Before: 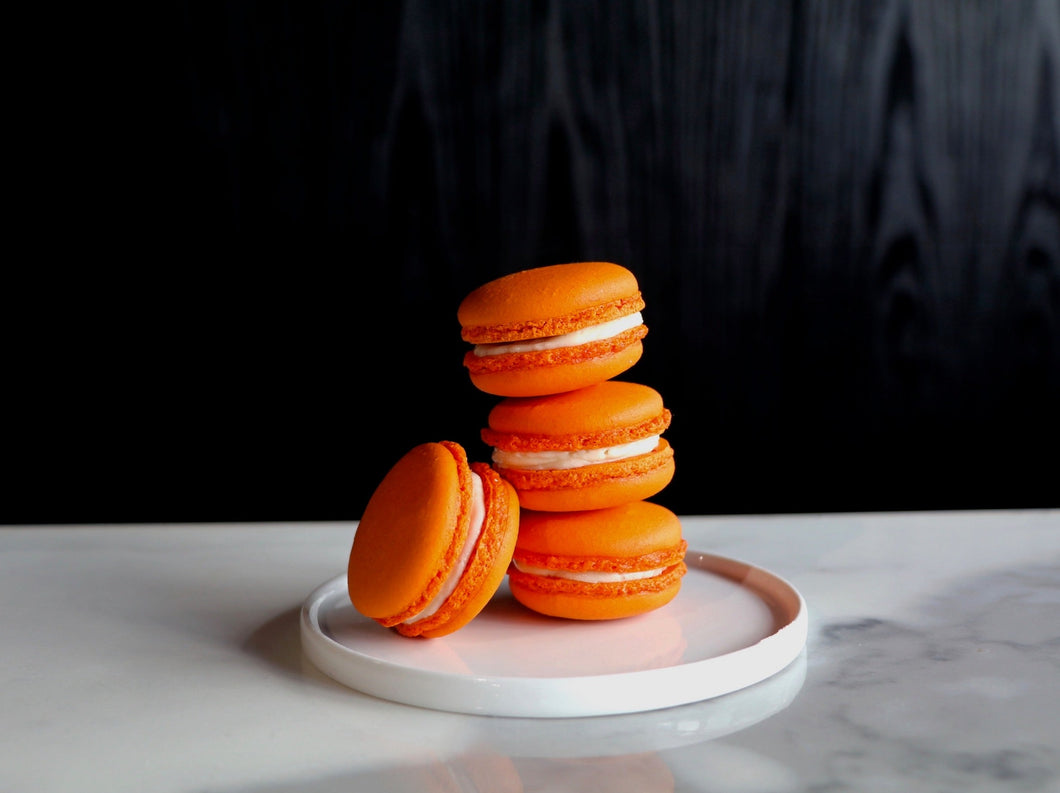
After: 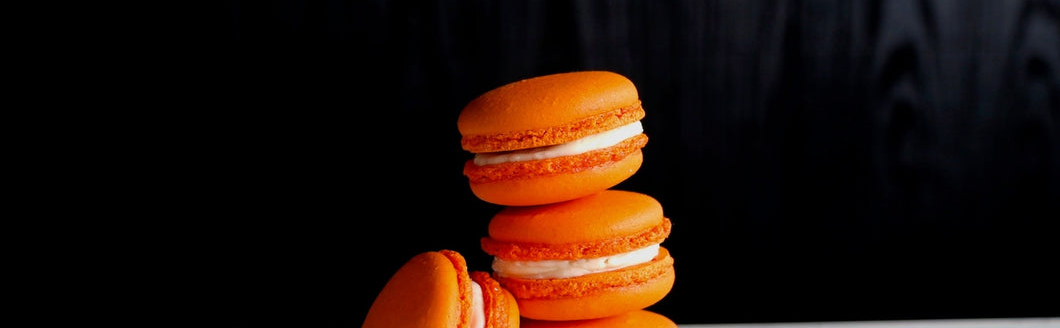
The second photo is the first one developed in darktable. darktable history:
crop and rotate: top 24.169%, bottom 34.401%
